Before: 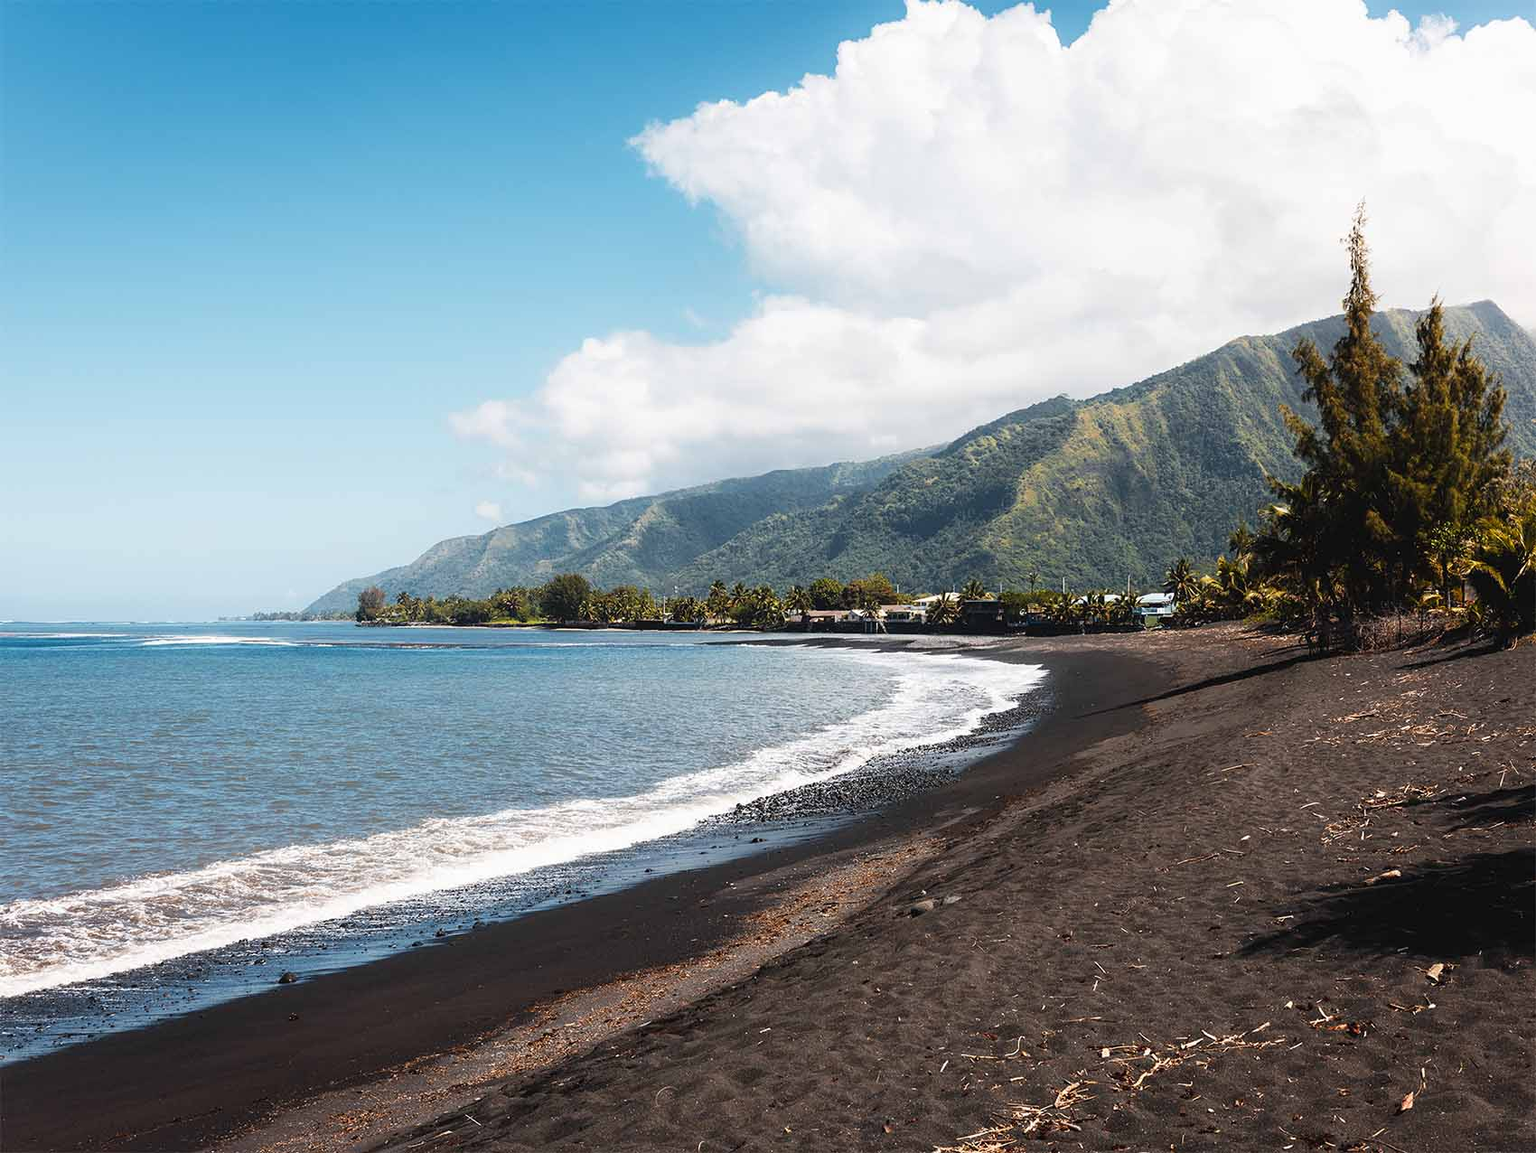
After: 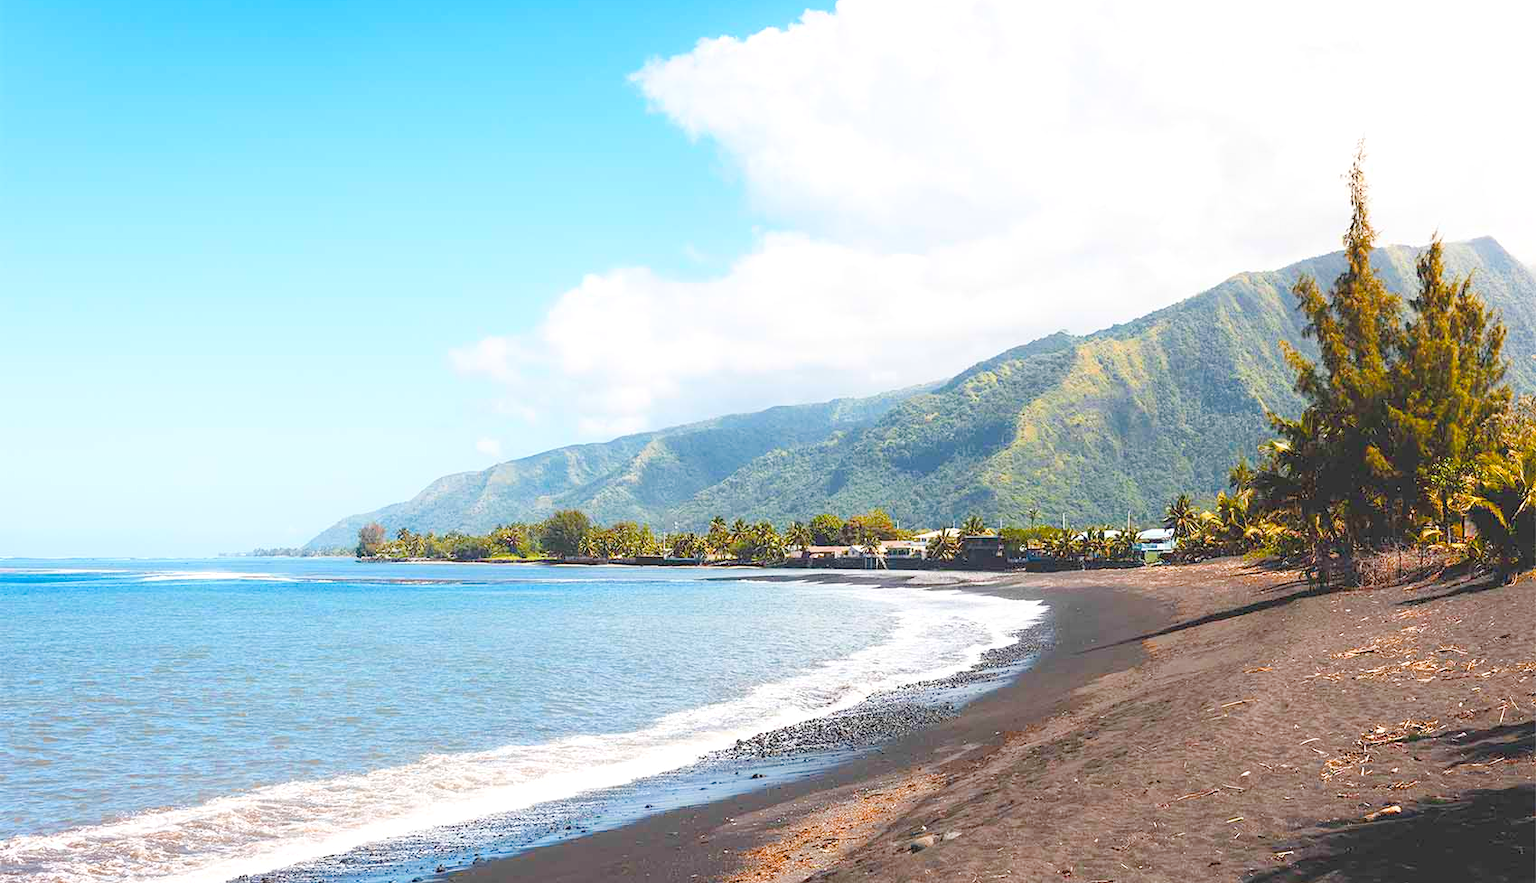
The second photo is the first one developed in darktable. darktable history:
color balance rgb: perceptual saturation grading › global saturation 20%, perceptual saturation grading › highlights -24.957%, perceptual saturation grading › shadows 49.835%, contrast -10.498%
exposure: black level correction 0, exposure 0.498 EV, compensate highlight preservation false
crop: top 5.639%, bottom 17.664%
contrast brightness saturation: contrast 0.099, brightness 0.306, saturation 0.135
